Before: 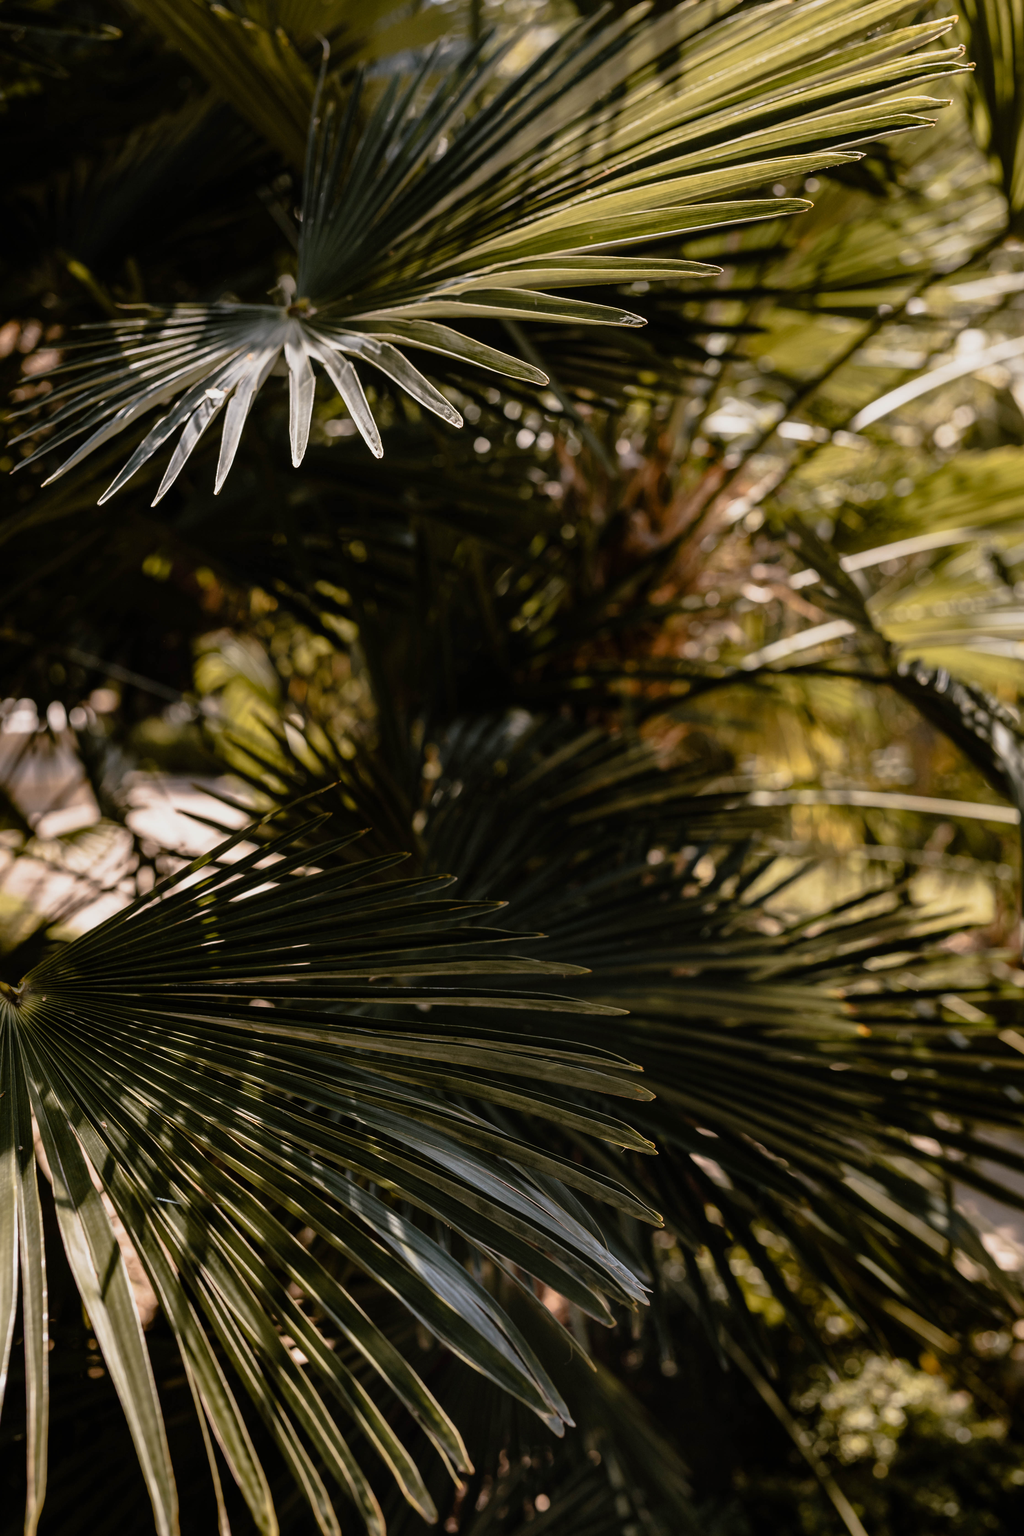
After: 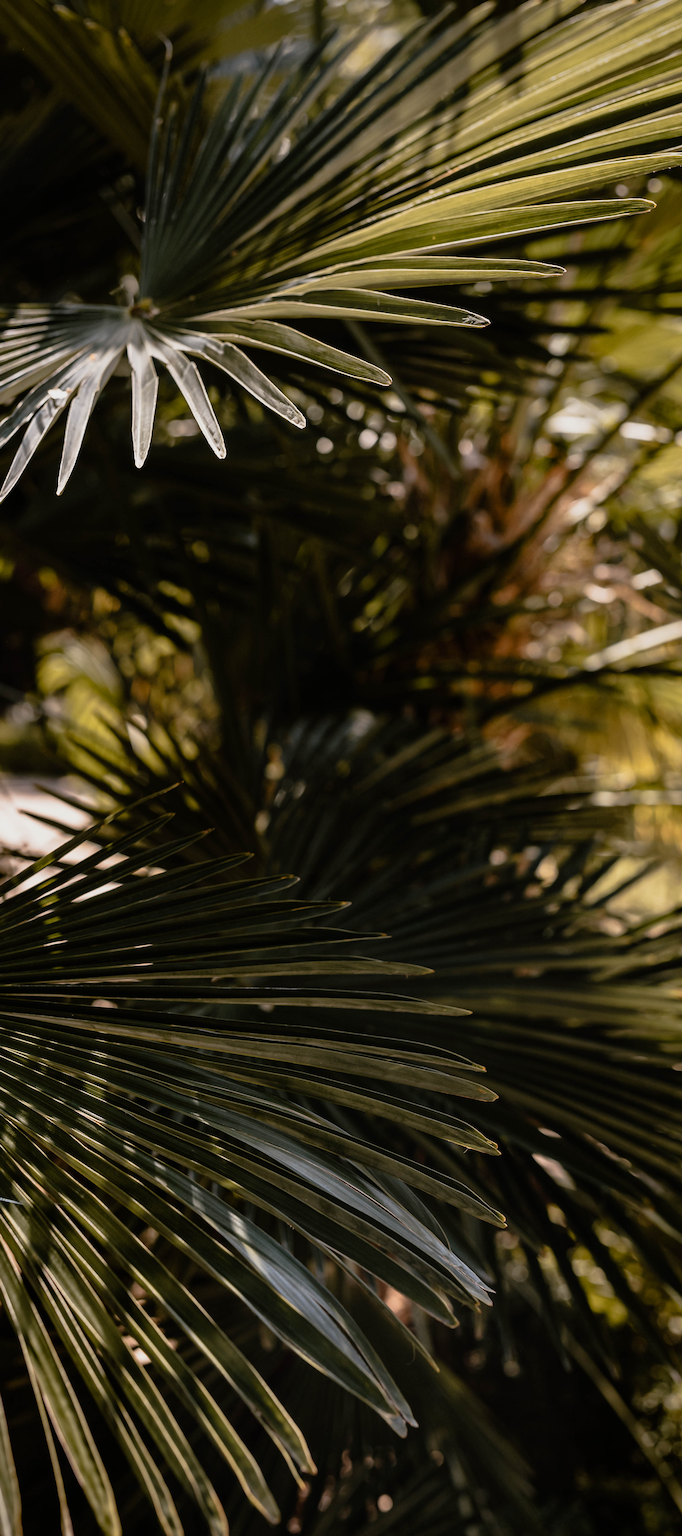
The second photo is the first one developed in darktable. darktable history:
crop: left 15.419%, right 17.914%
vignetting: saturation 0, unbound false
